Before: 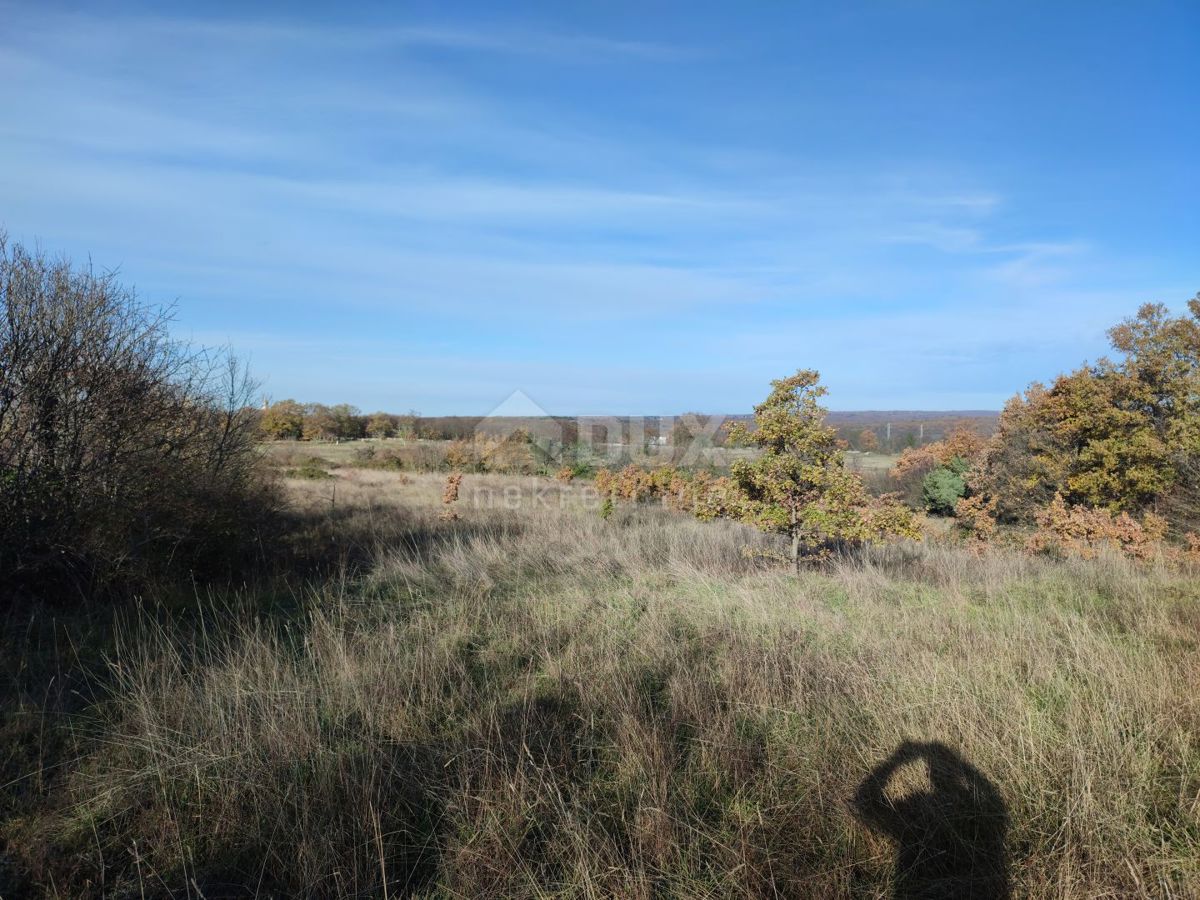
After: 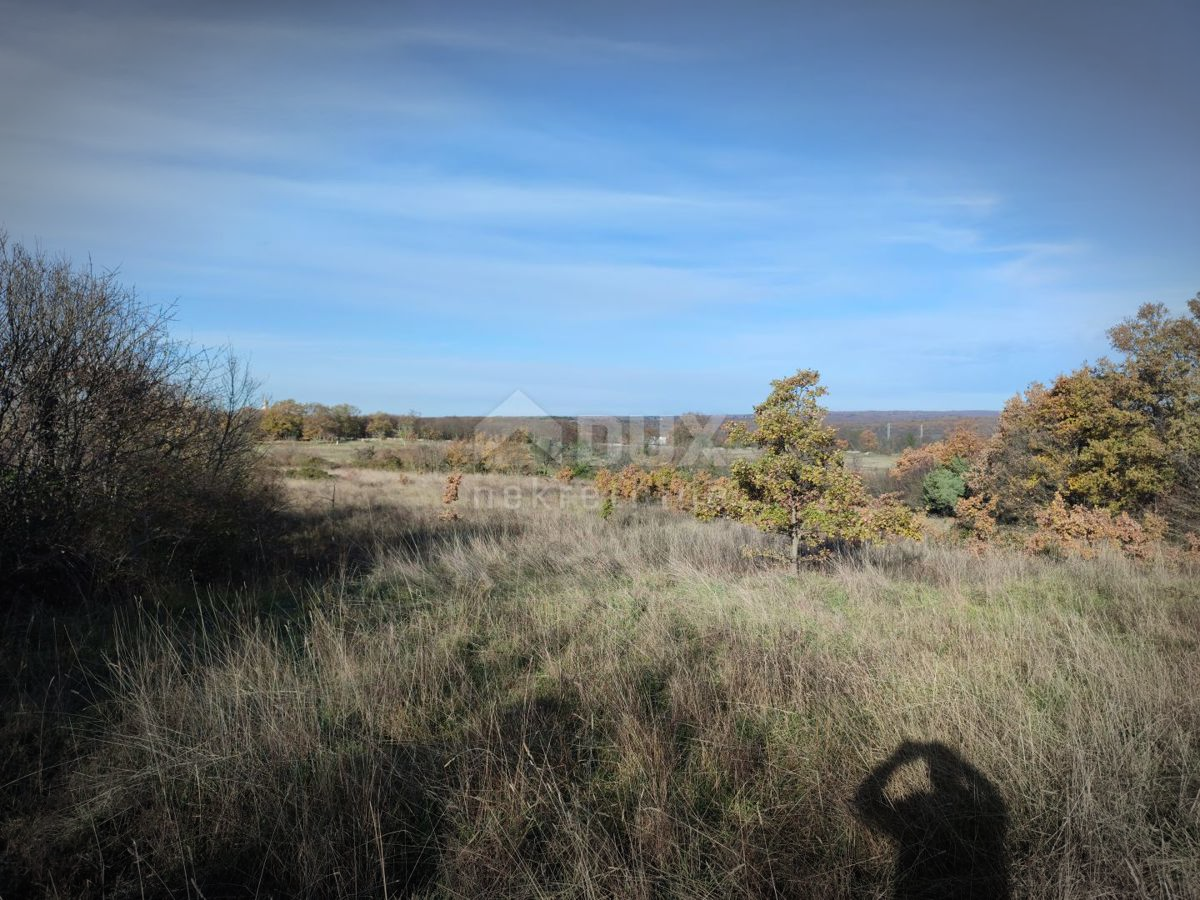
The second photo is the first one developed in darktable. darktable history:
vignetting: fall-off start 78.9%, width/height ratio 1.327
